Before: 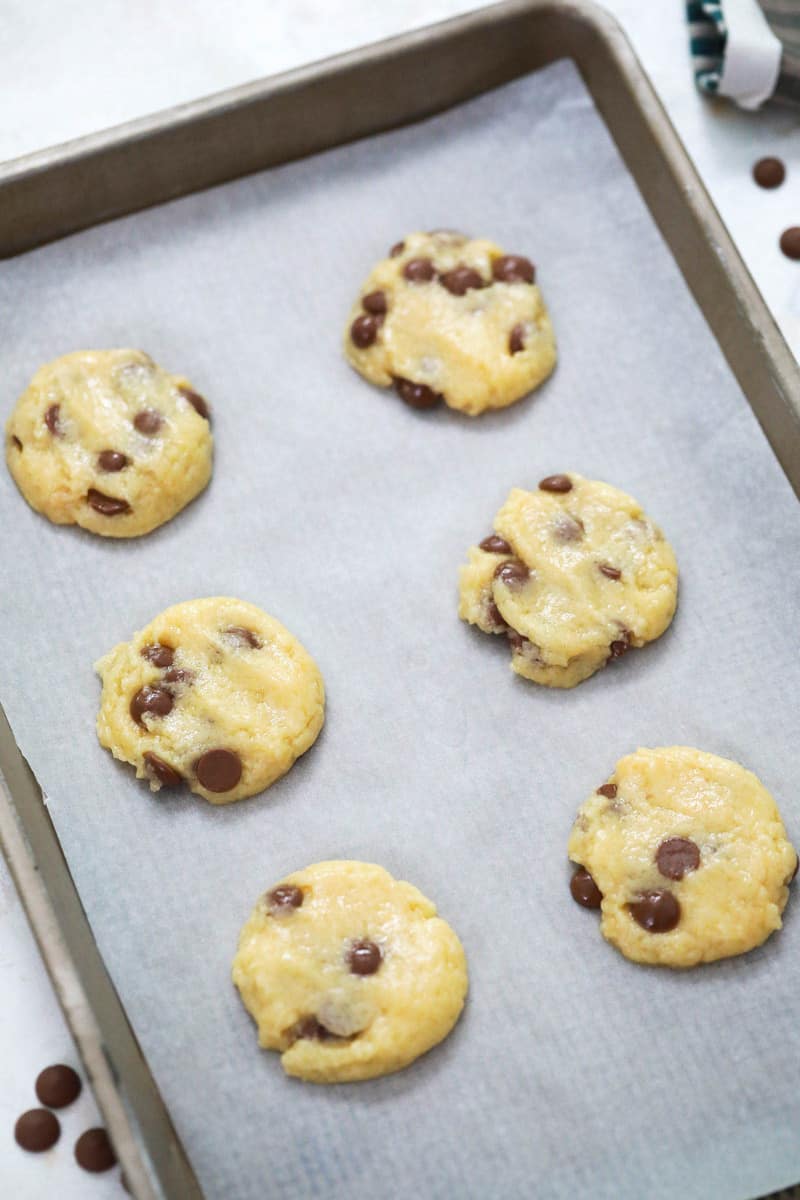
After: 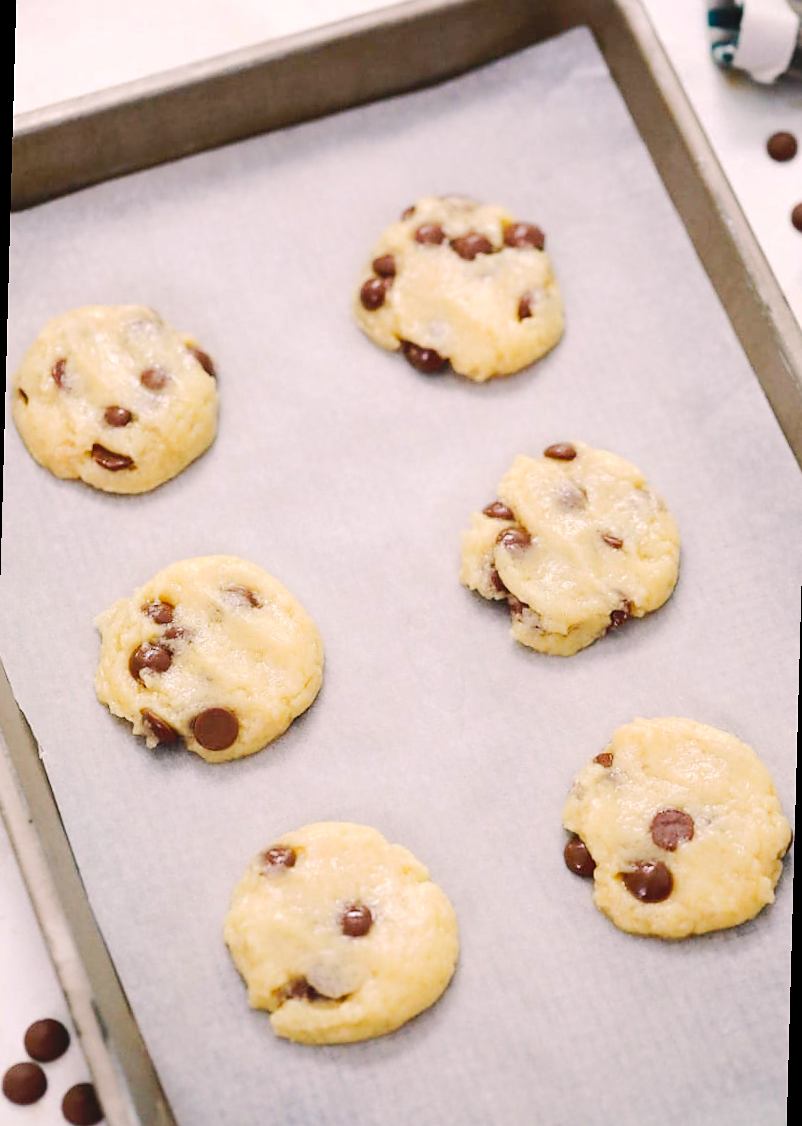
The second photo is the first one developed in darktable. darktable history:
rotate and perspective: rotation 1.57°, crop left 0.018, crop right 0.982, crop top 0.039, crop bottom 0.961
color correction: highlights a* 7.34, highlights b* 4.37
tone curve: curves: ch0 [(0, 0) (0.003, 0.058) (0.011, 0.059) (0.025, 0.061) (0.044, 0.067) (0.069, 0.084) (0.1, 0.102) (0.136, 0.124) (0.177, 0.171) (0.224, 0.246) (0.277, 0.324) (0.335, 0.411) (0.399, 0.509) (0.468, 0.605) (0.543, 0.688) (0.623, 0.738) (0.709, 0.798) (0.801, 0.852) (0.898, 0.911) (1, 1)], preserve colors none
sharpen: radius 1.458, amount 0.398, threshold 1.271
